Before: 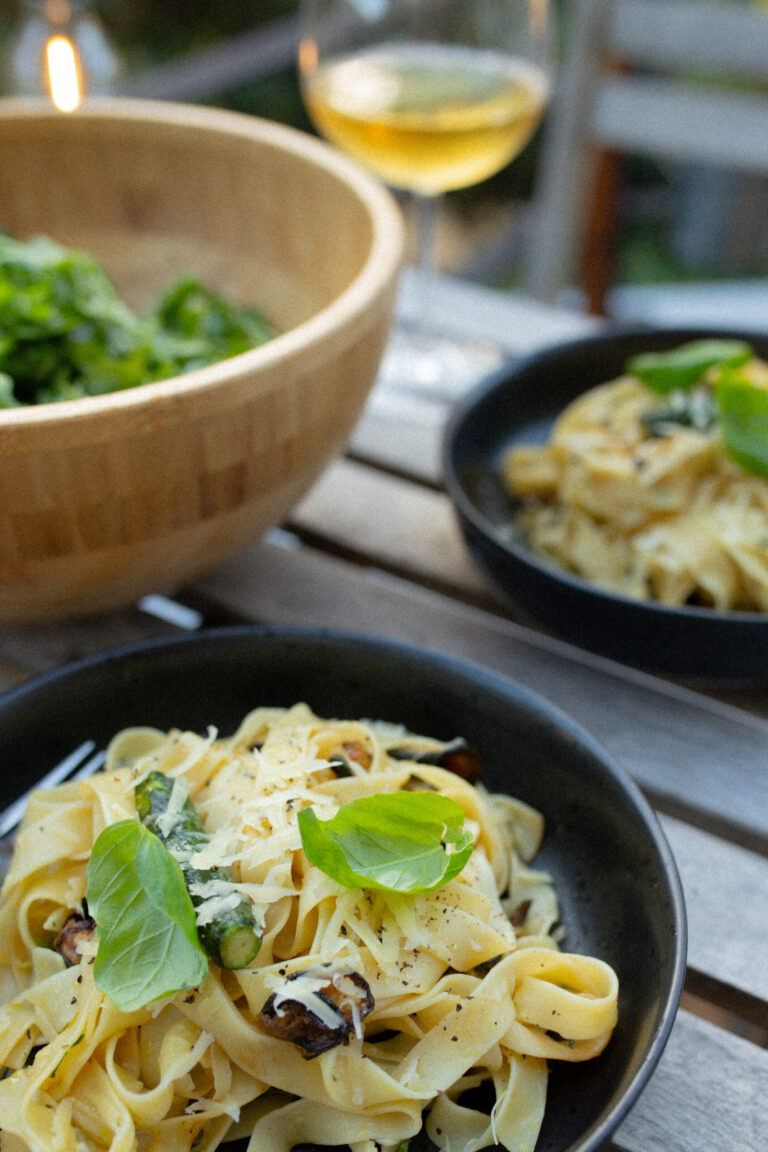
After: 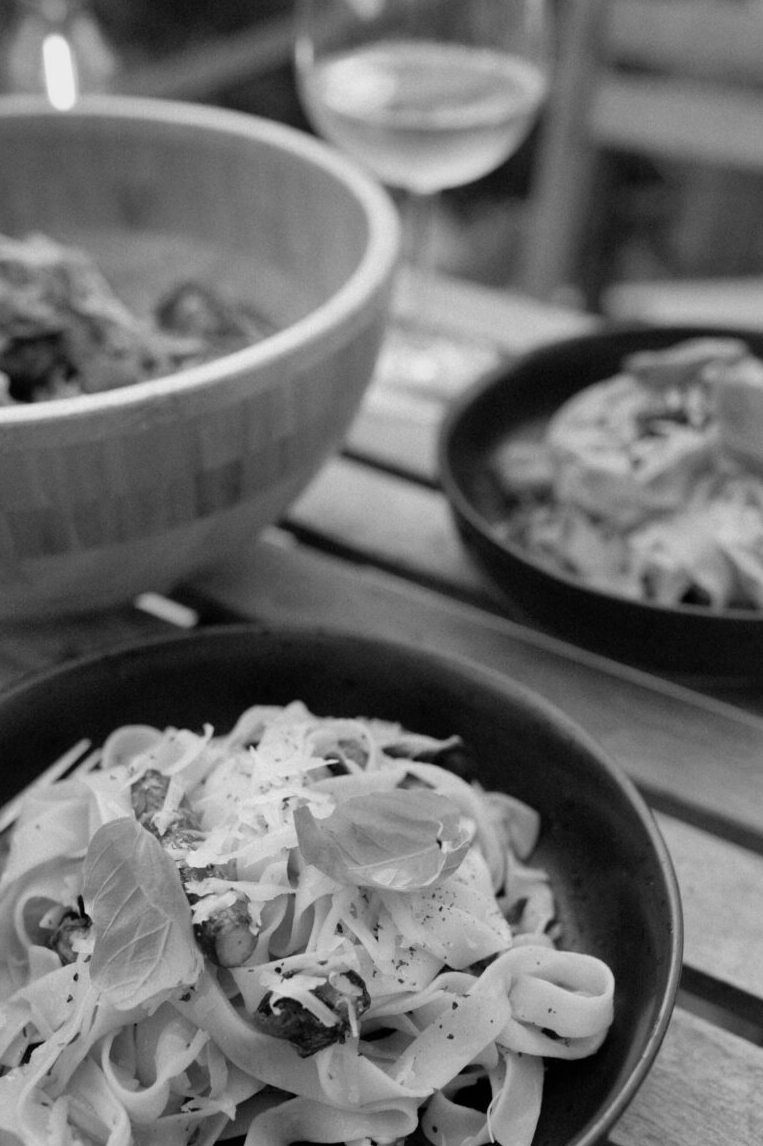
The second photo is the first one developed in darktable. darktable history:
shadows and highlights: soften with gaussian
monochrome: a -92.57, b 58.91
color correction: saturation 3
crop and rotate: left 0.614%, top 0.179%, bottom 0.309%
